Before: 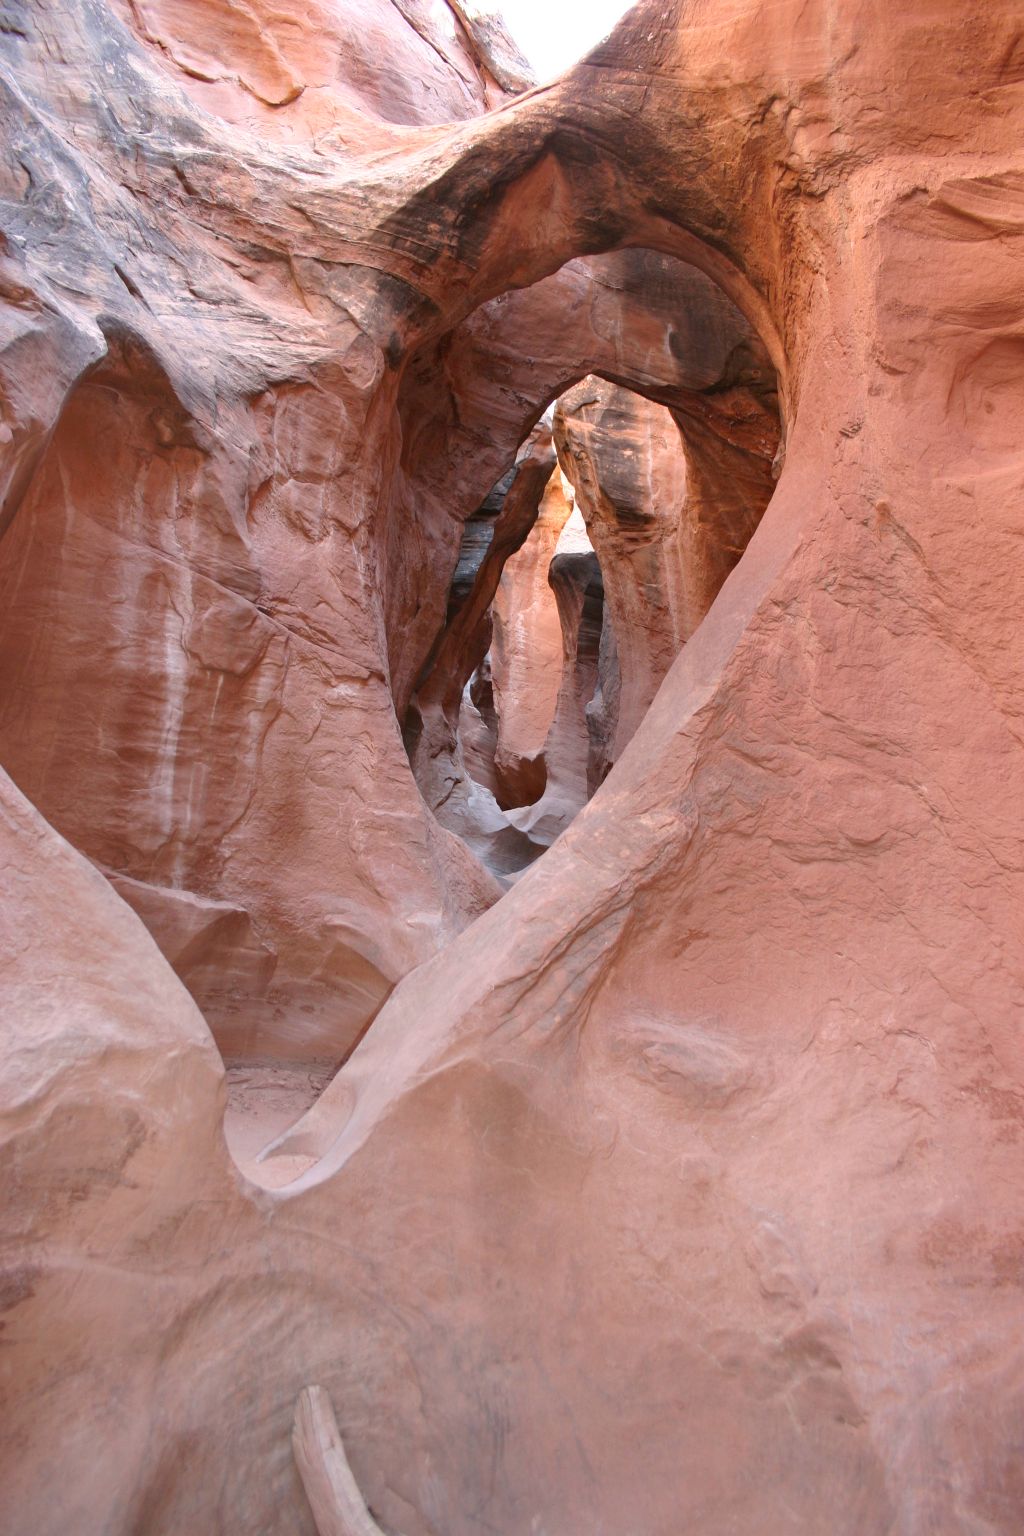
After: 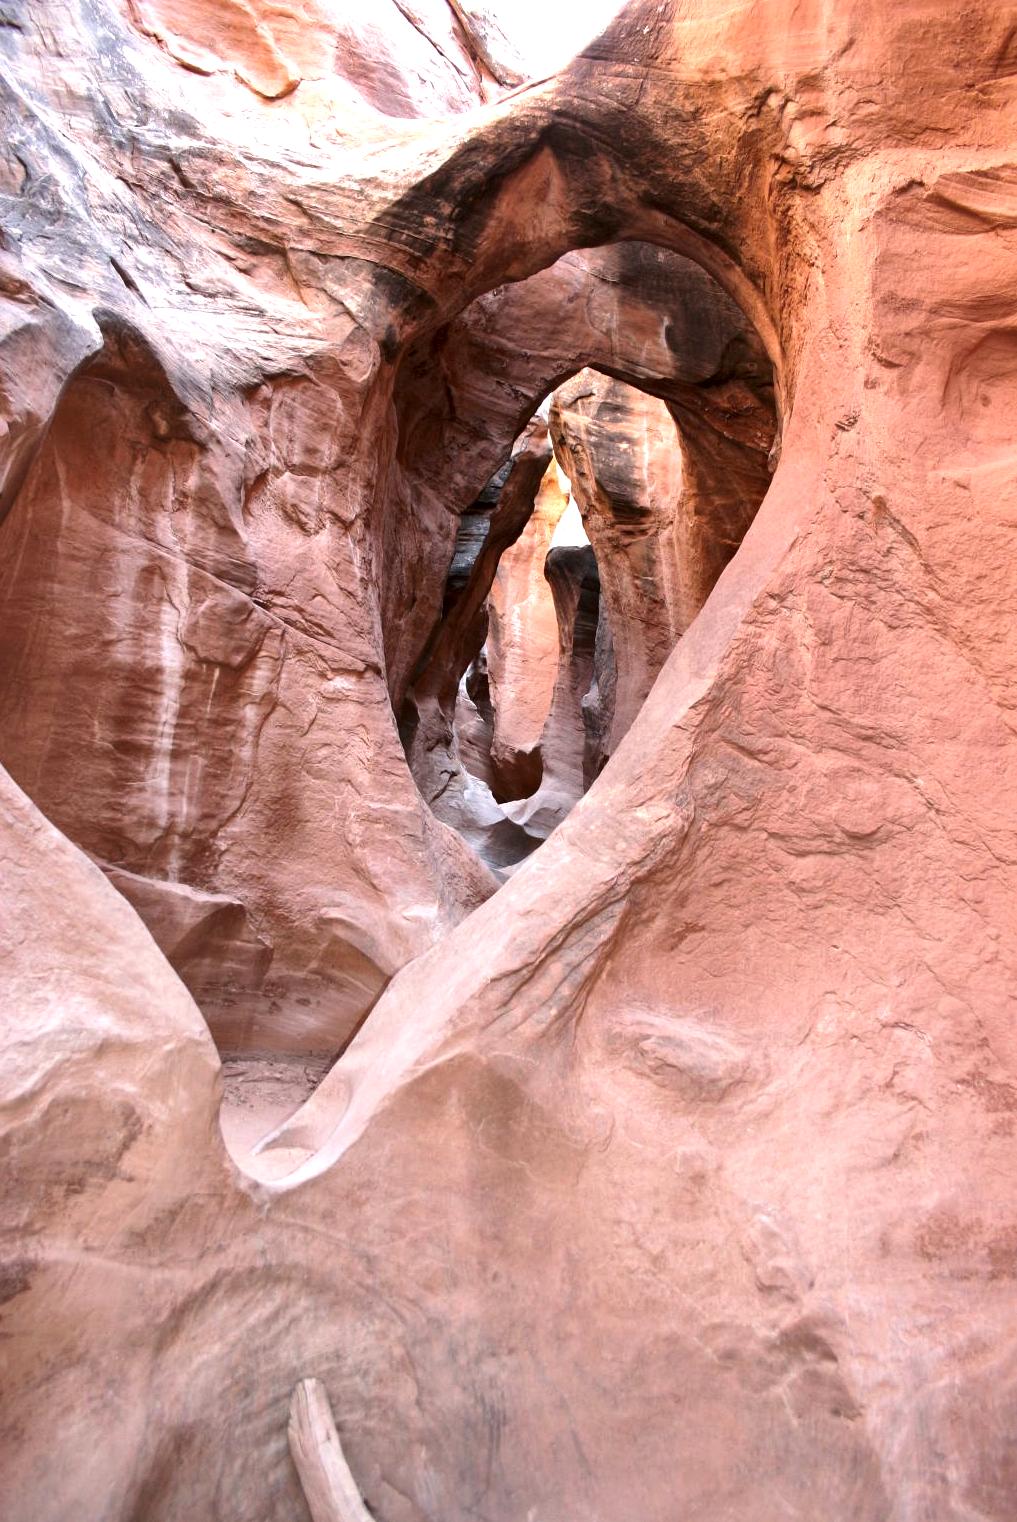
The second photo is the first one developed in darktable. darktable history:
tone equalizer: -8 EV -0.75 EV, -7 EV -0.7 EV, -6 EV -0.6 EV, -5 EV -0.4 EV, -3 EV 0.4 EV, -2 EV 0.6 EV, -1 EV 0.7 EV, +0 EV 0.75 EV, edges refinement/feathering 500, mask exposure compensation -1.57 EV, preserve details no
local contrast: mode bilateral grid, contrast 20, coarseness 50, detail 148%, midtone range 0.2
crop: left 0.434%, top 0.485%, right 0.244%, bottom 0.386%
